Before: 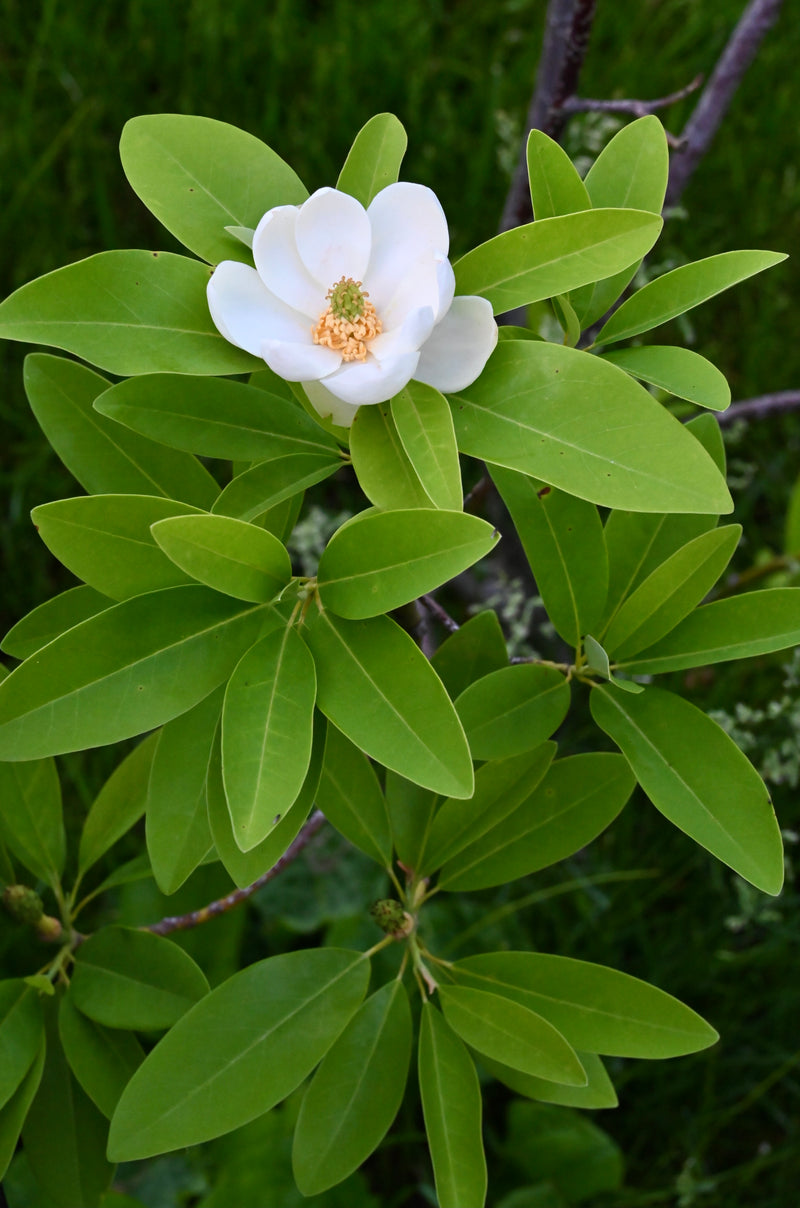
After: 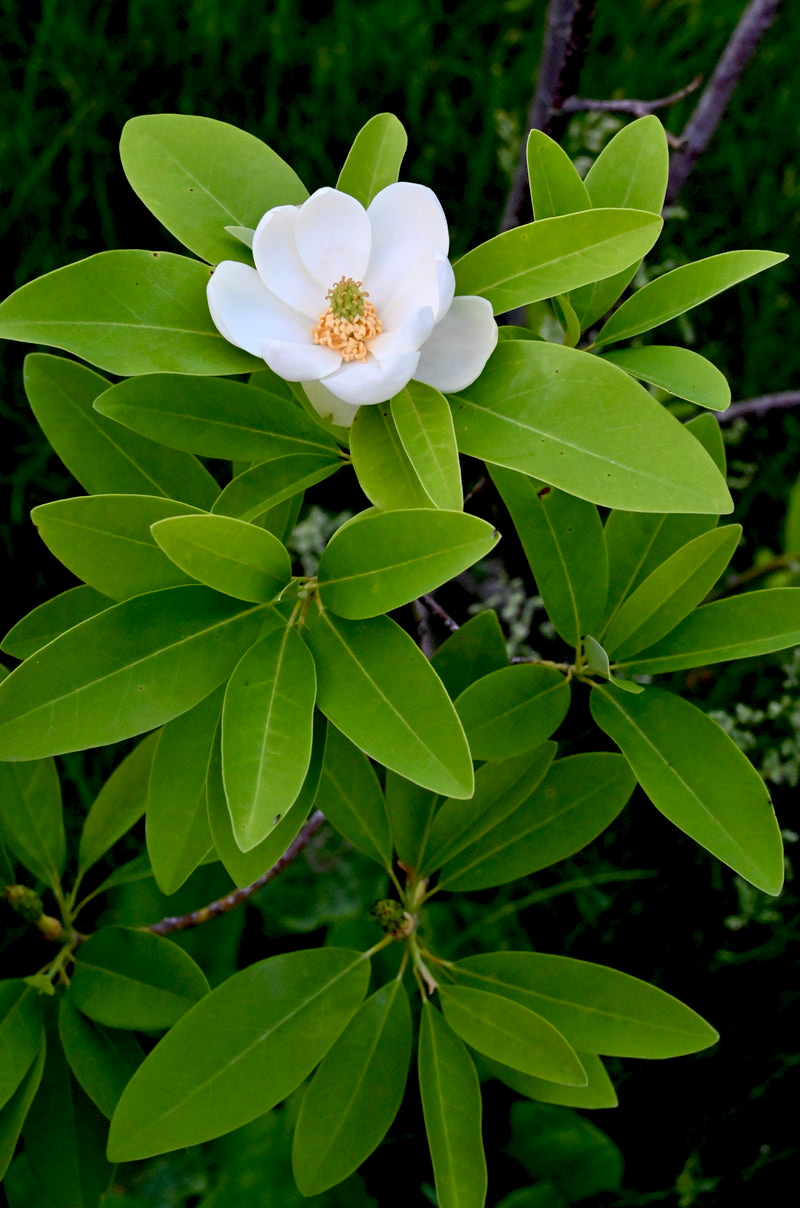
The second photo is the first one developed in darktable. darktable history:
exposure: black level correction 0.017, exposure -0.009 EV, compensate highlight preservation false
